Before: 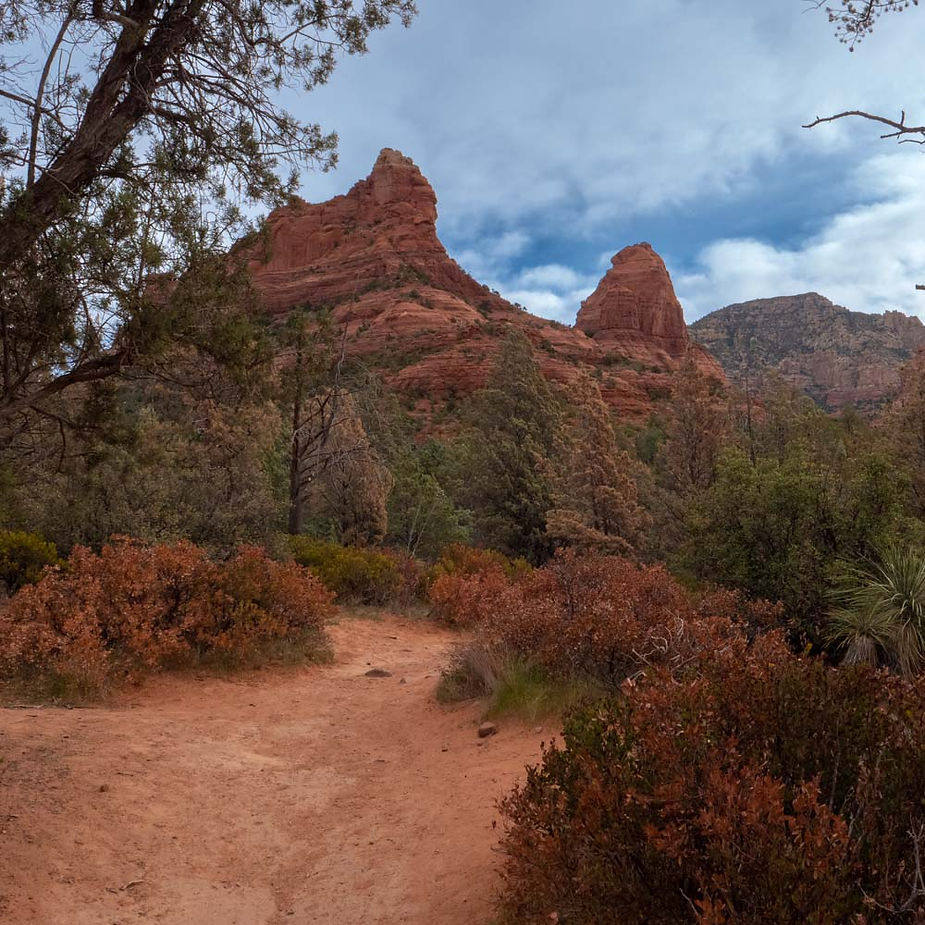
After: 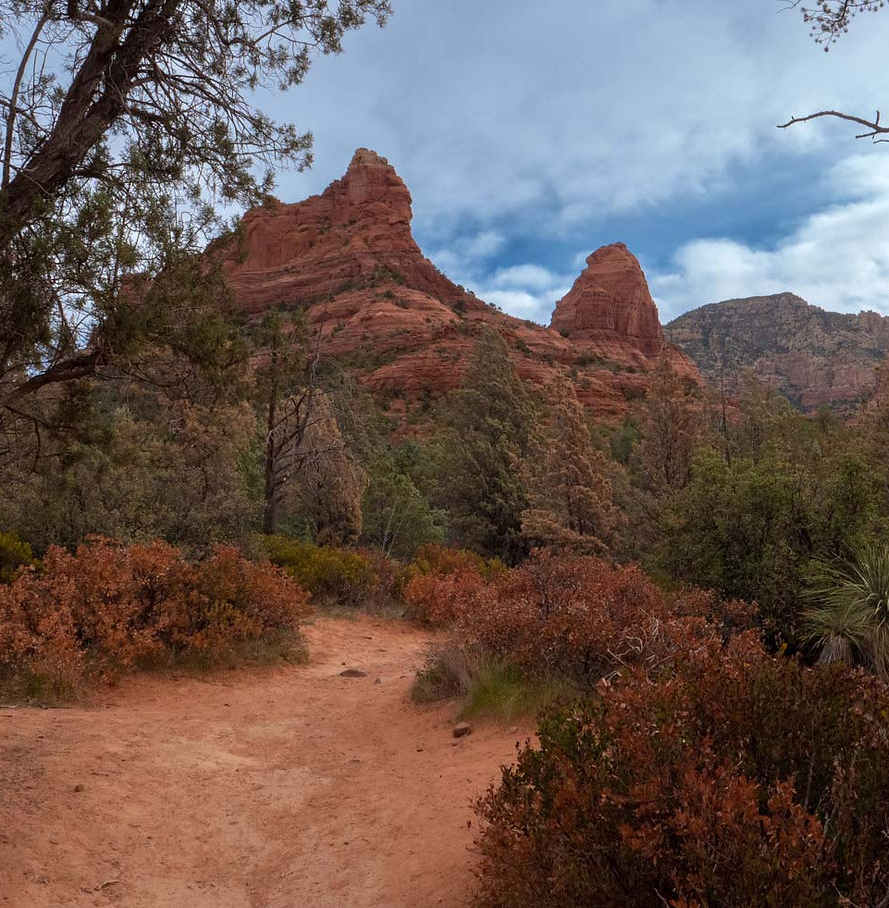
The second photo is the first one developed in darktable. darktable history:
crop and rotate: left 2.746%, right 1.053%, bottom 1.769%
